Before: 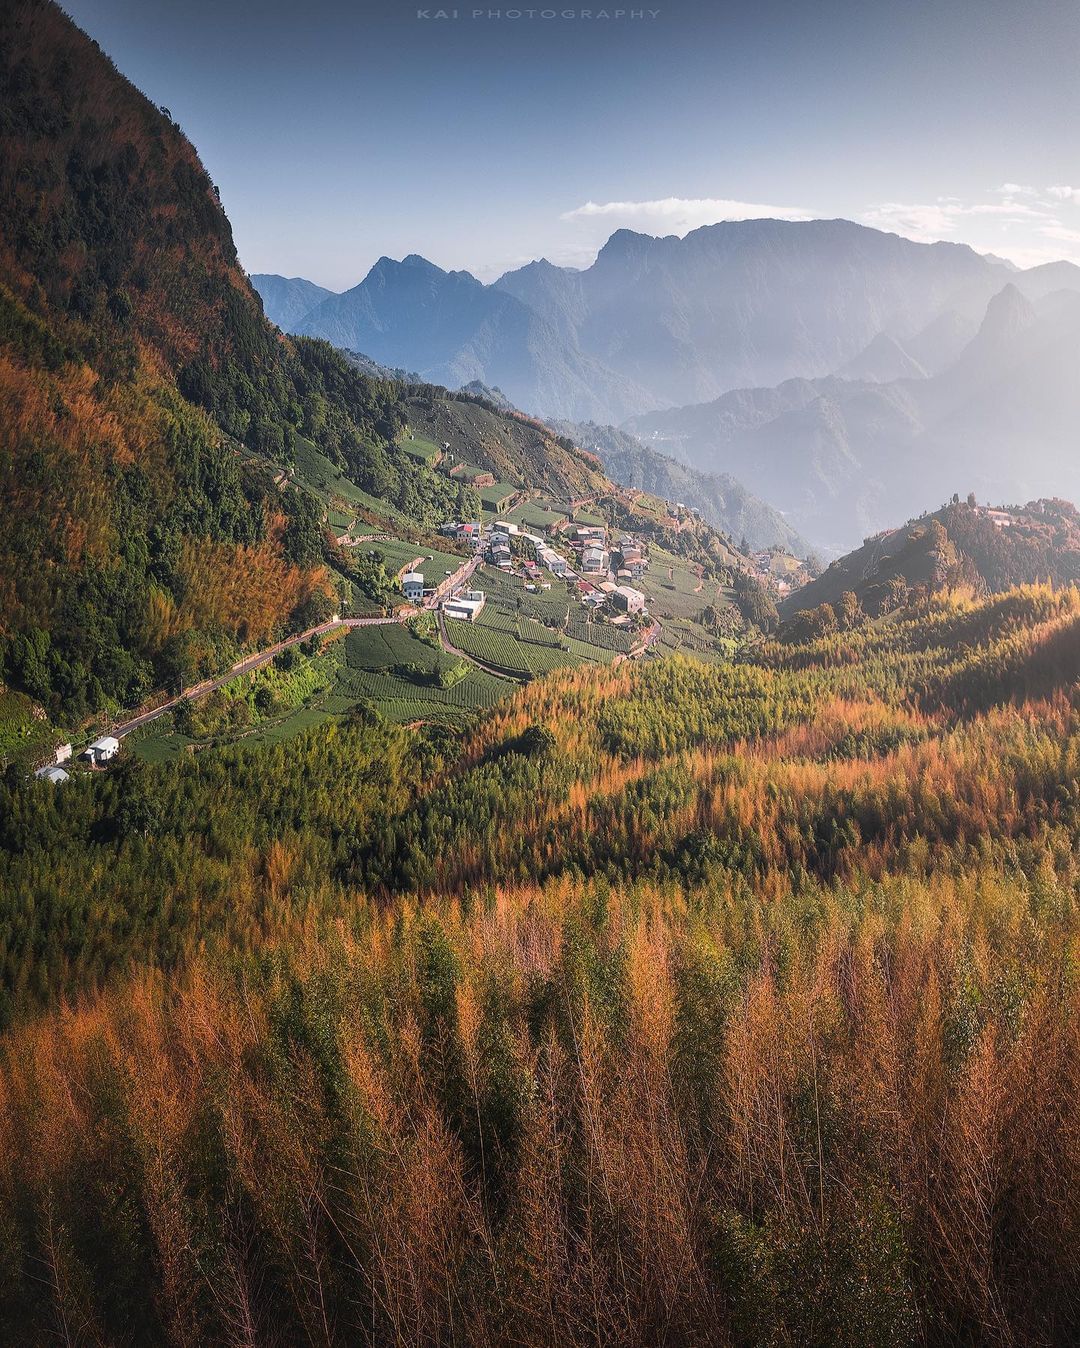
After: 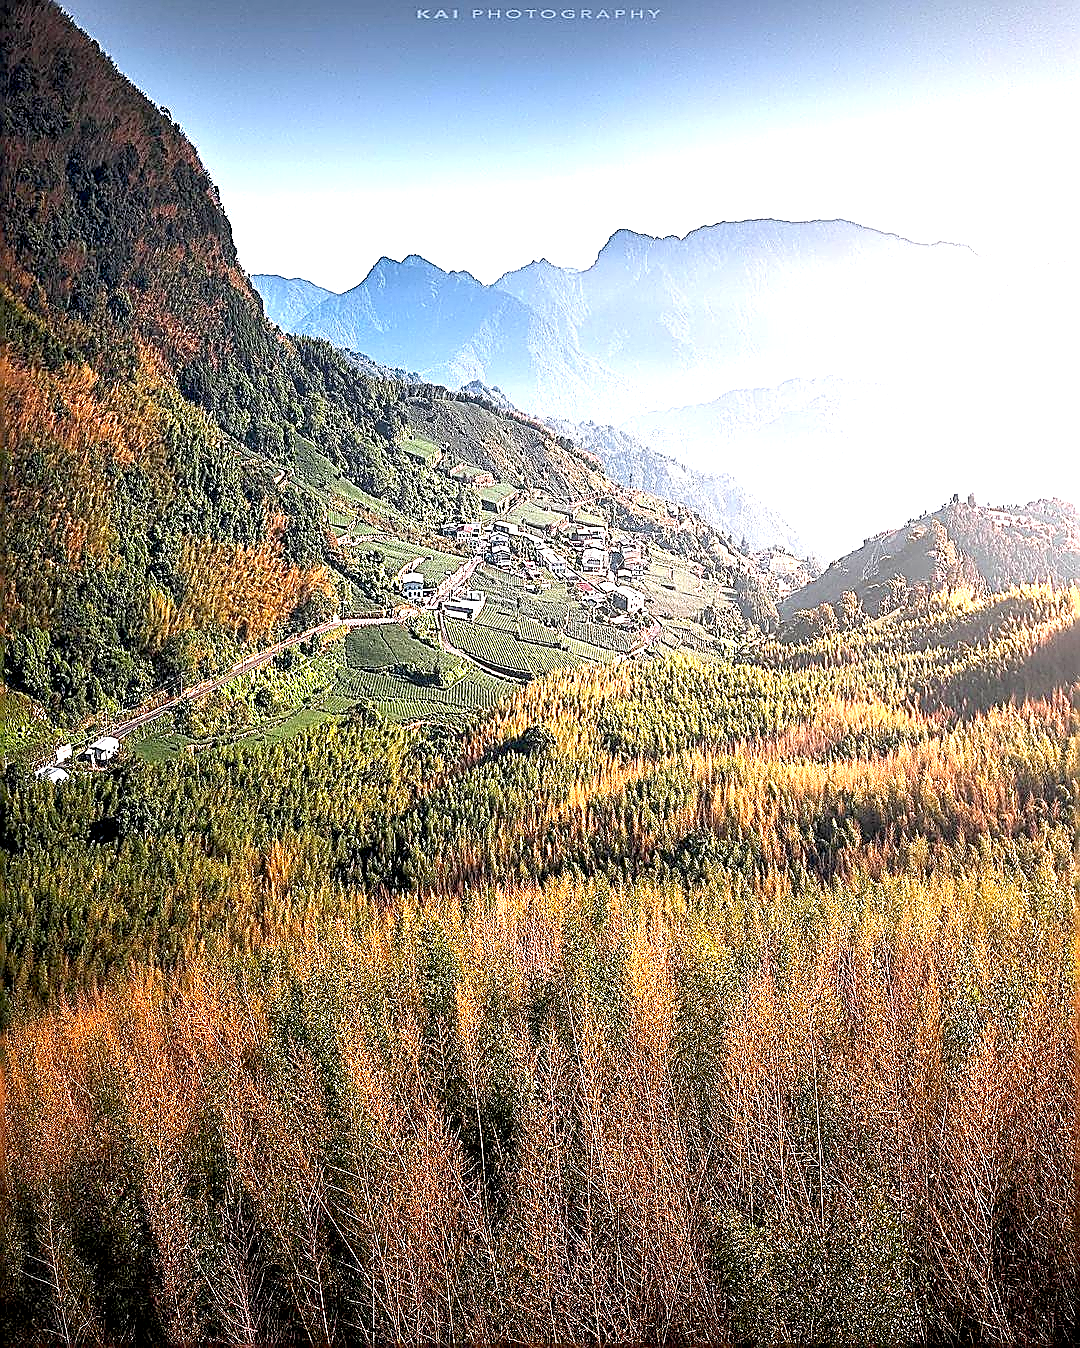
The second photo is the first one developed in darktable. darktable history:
sharpen: amount 1.861
exposure: black level correction 0.009, exposure 1.425 EV, compensate highlight preservation false
